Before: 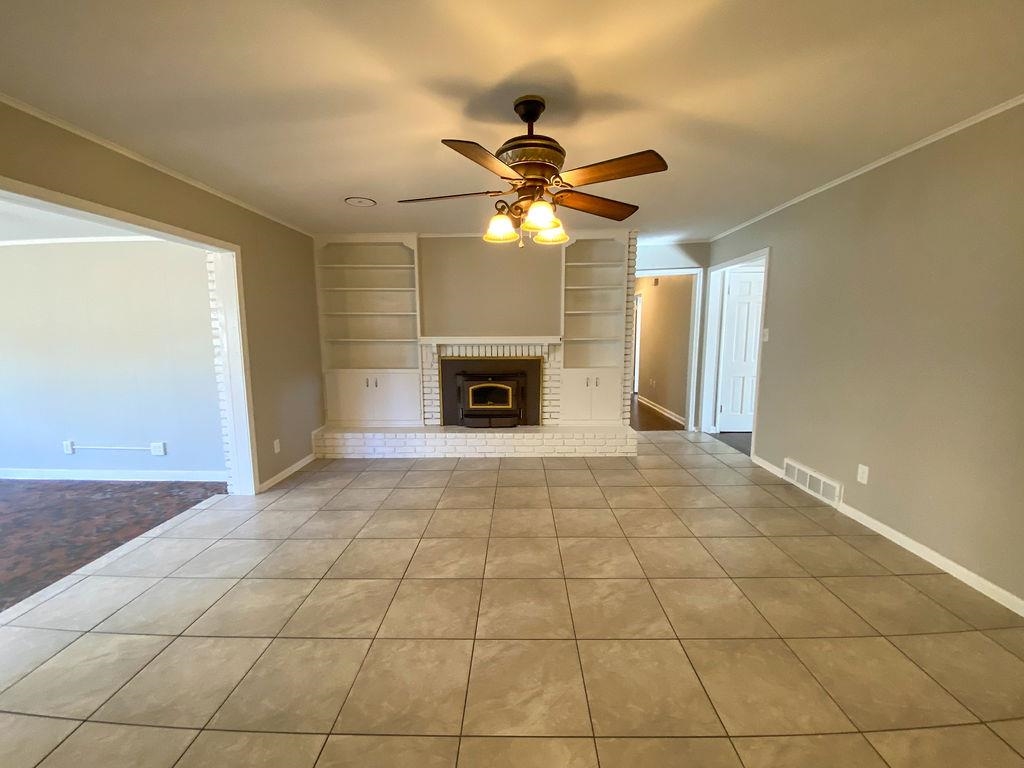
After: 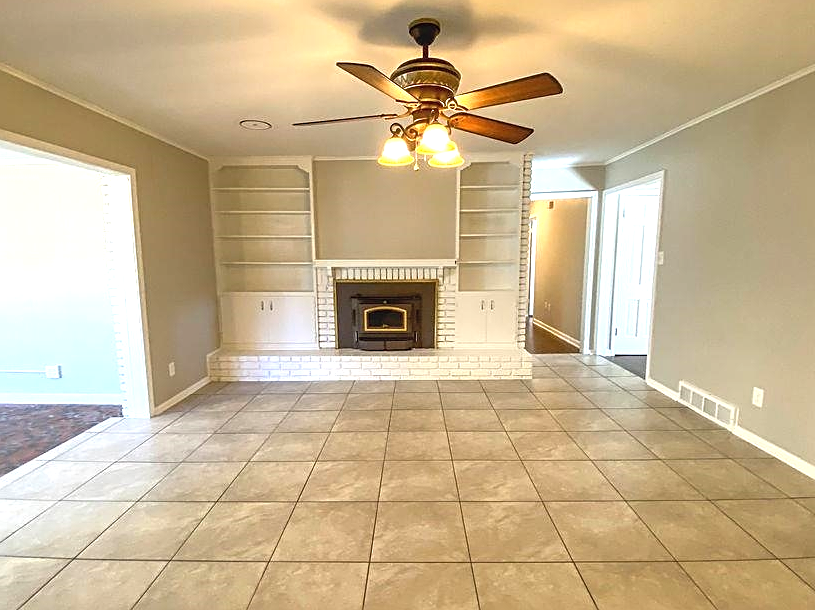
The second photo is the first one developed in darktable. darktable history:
sharpen: on, module defaults
crop and rotate: left 10.334%, top 10.043%, right 10.026%, bottom 10.483%
local contrast: detail 109%
exposure: exposure 0.667 EV, compensate highlight preservation false
